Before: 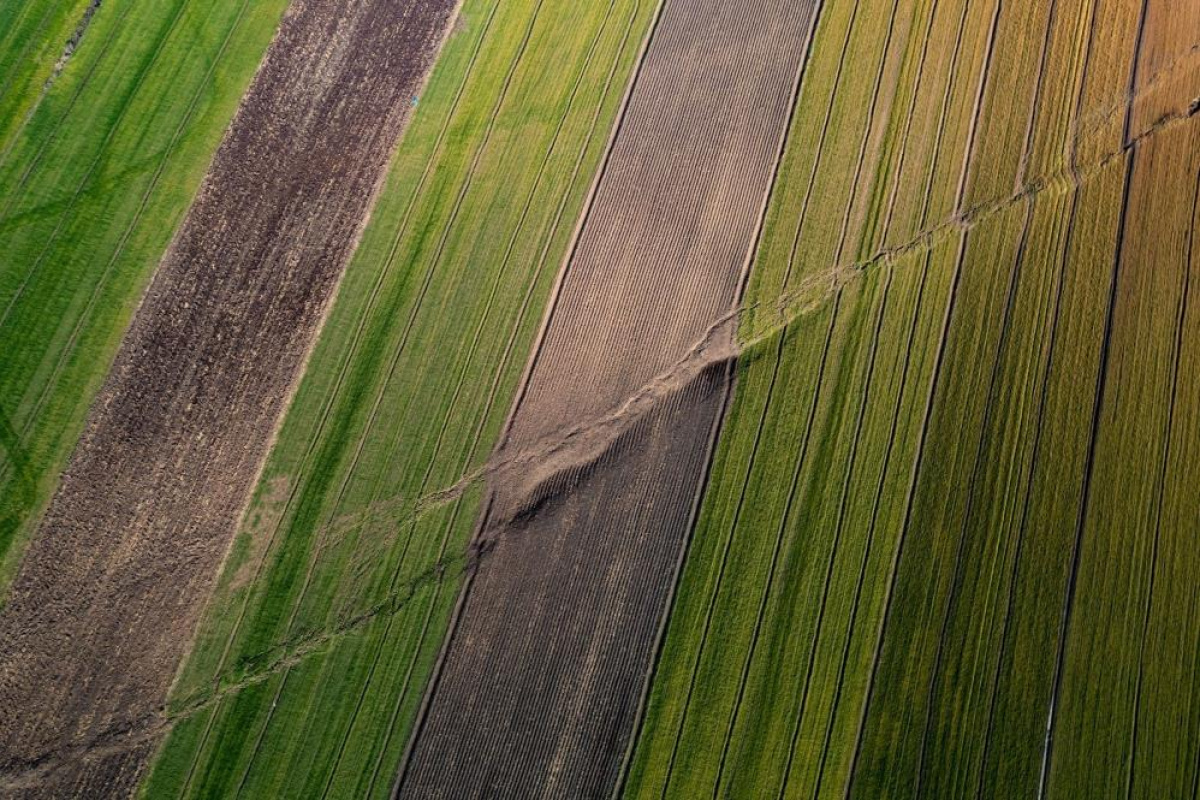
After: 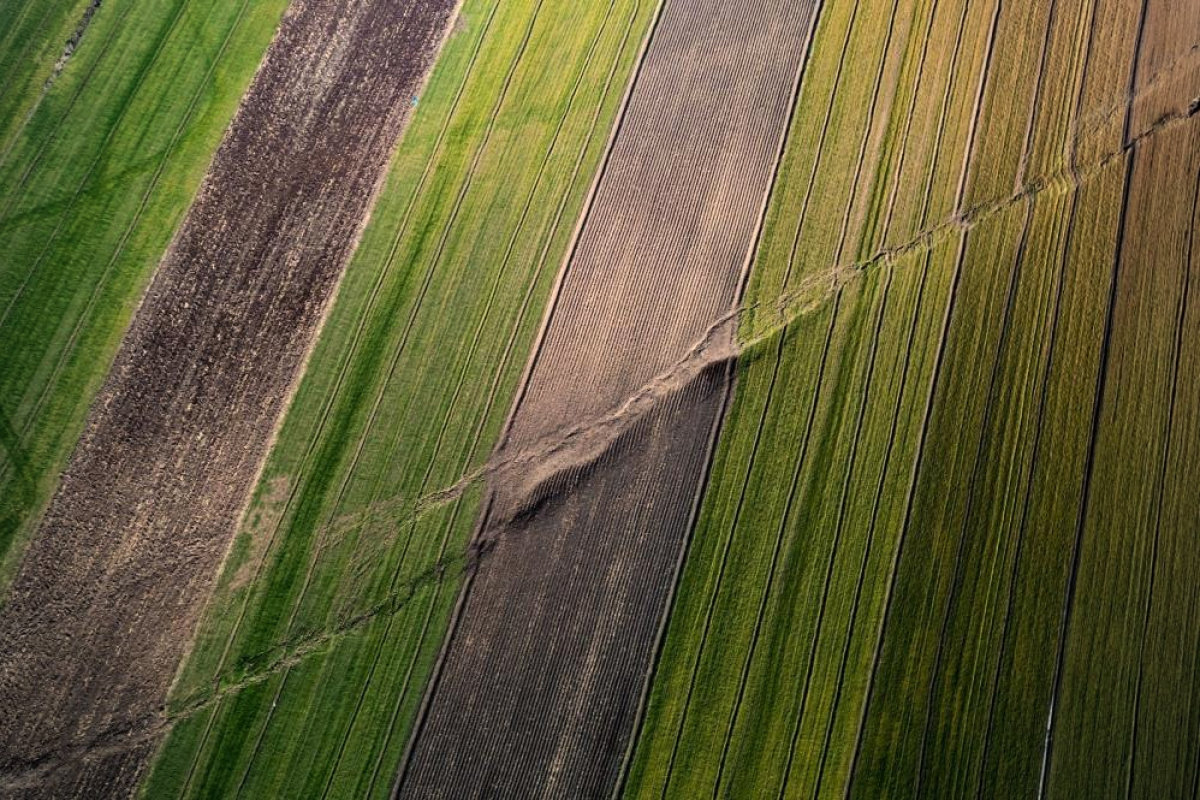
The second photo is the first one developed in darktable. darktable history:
tone equalizer: -8 EV -0.417 EV, -7 EV -0.389 EV, -6 EV -0.333 EV, -5 EV -0.222 EV, -3 EV 0.222 EV, -2 EV 0.333 EV, -1 EV 0.389 EV, +0 EV 0.417 EV, edges refinement/feathering 500, mask exposure compensation -1.57 EV, preserve details no
vignetting: fall-off radius 60.92%
